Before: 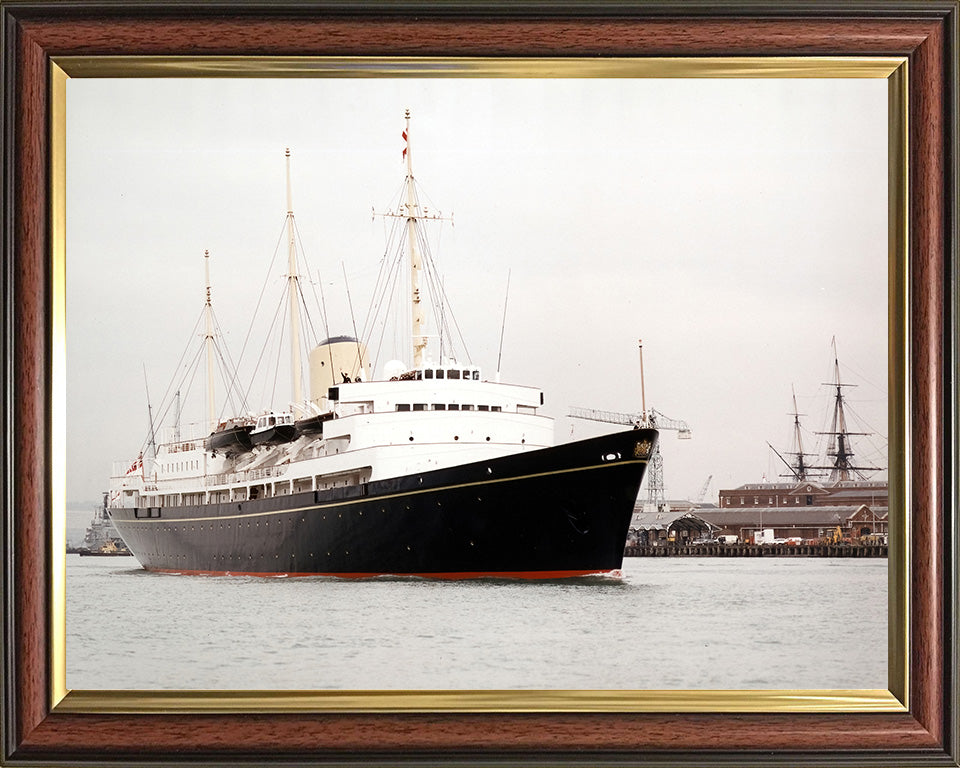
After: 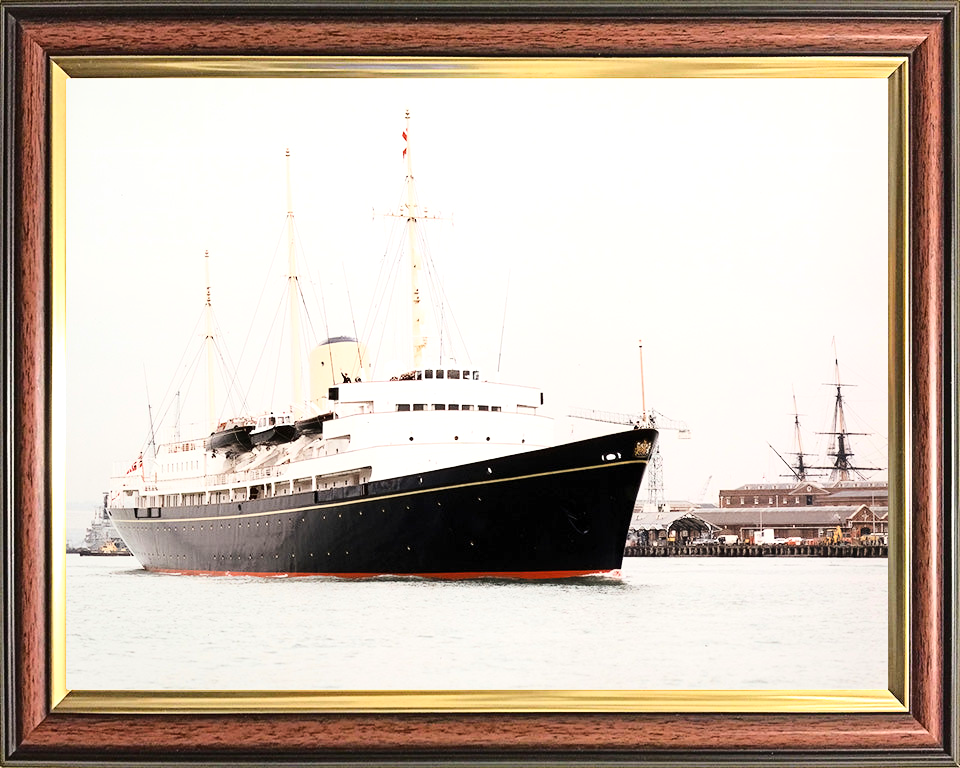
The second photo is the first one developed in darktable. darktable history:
exposure: exposure 0.208 EV, compensate highlight preservation false
base curve: curves: ch0 [(0, 0) (0.028, 0.03) (0.121, 0.232) (0.46, 0.748) (0.859, 0.968) (1, 1)]
